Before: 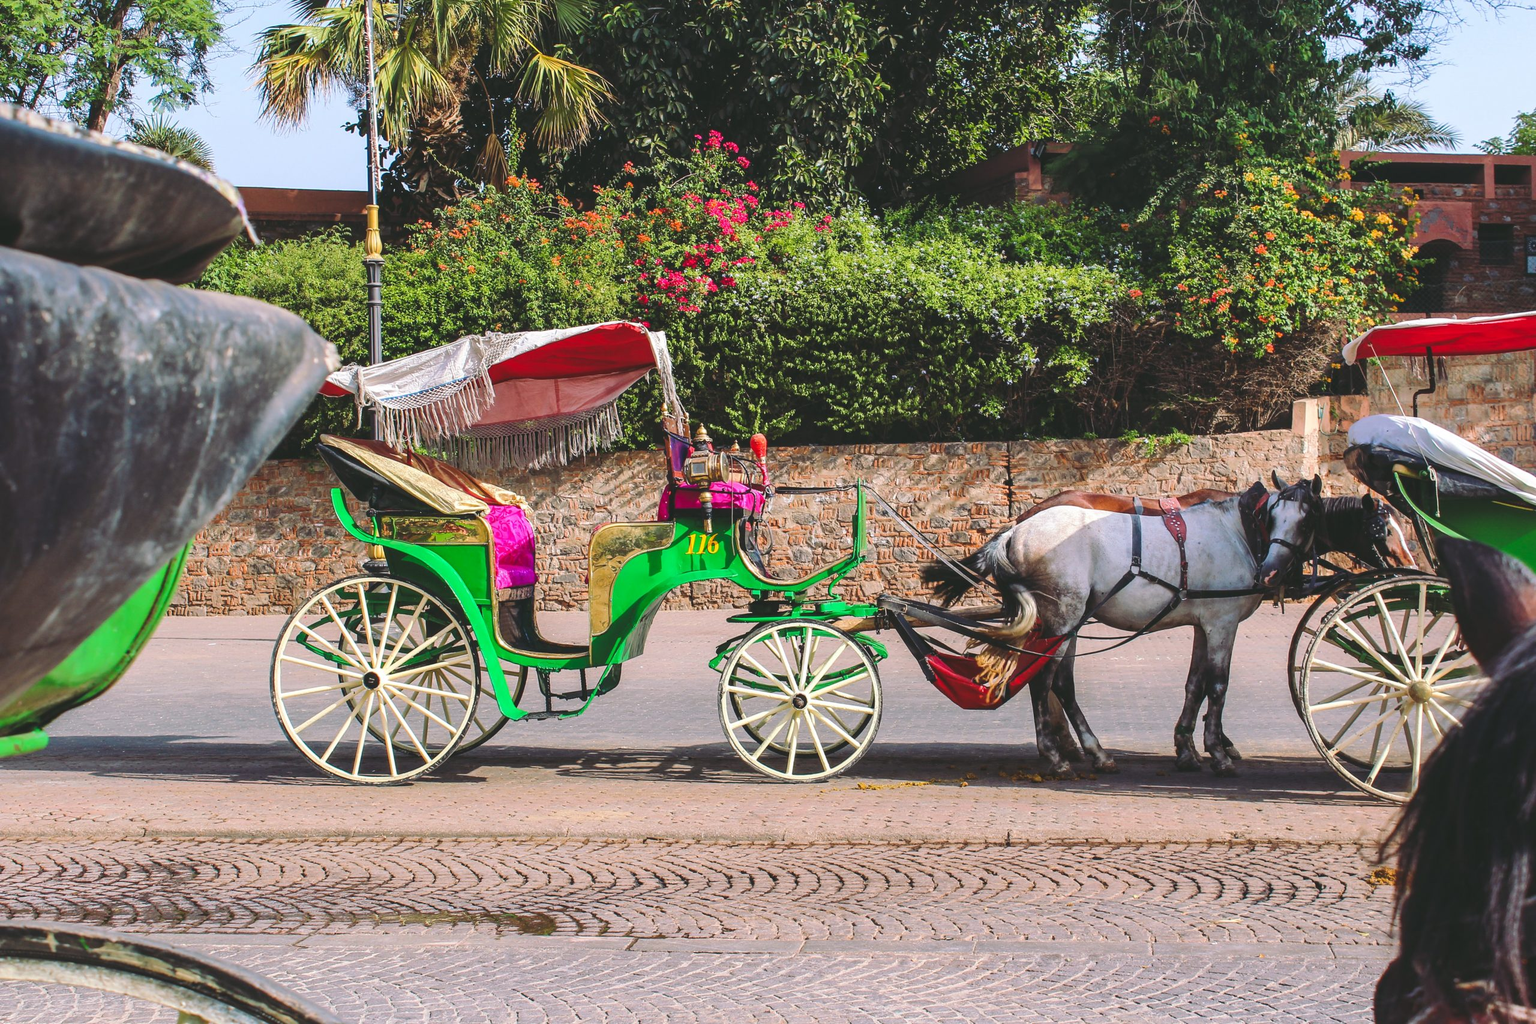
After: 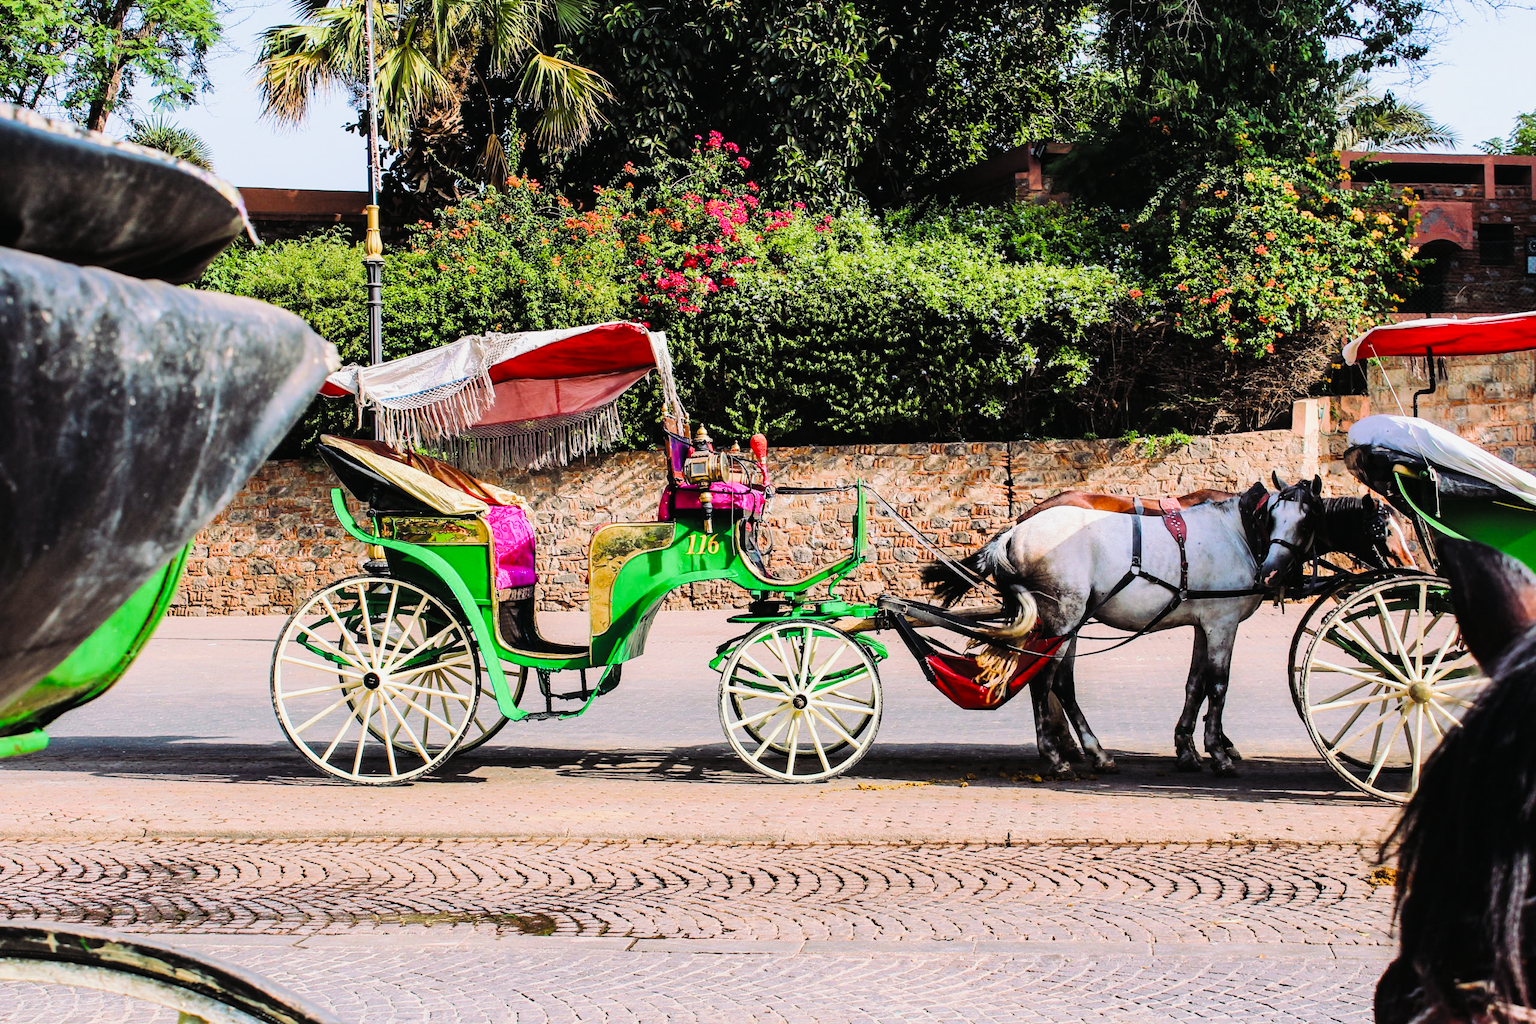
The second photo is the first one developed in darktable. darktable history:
filmic rgb: black relative exposure -7.75 EV, white relative exposure 4.4 EV, threshold 3 EV, hardness 3.76, latitude 38.11%, contrast 0.966, highlights saturation mix 10%, shadows ↔ highlights balance 4.59%, color science v4 (2020), enable highlight reconstruction true
tone equalizer: -8 EV -1.08 EV, -7 EV -1.01 EV, -6 EV -0.867 EV, -5 EV -0.578 EV, -3 EV 0.578 EV, -2 EV 0.867 EV, -1 EV 1.01 EV, +0 EV 1.08 EV, edges refinement/feathering 500, mask exposure compensation -1.57 EV, preserve details no
